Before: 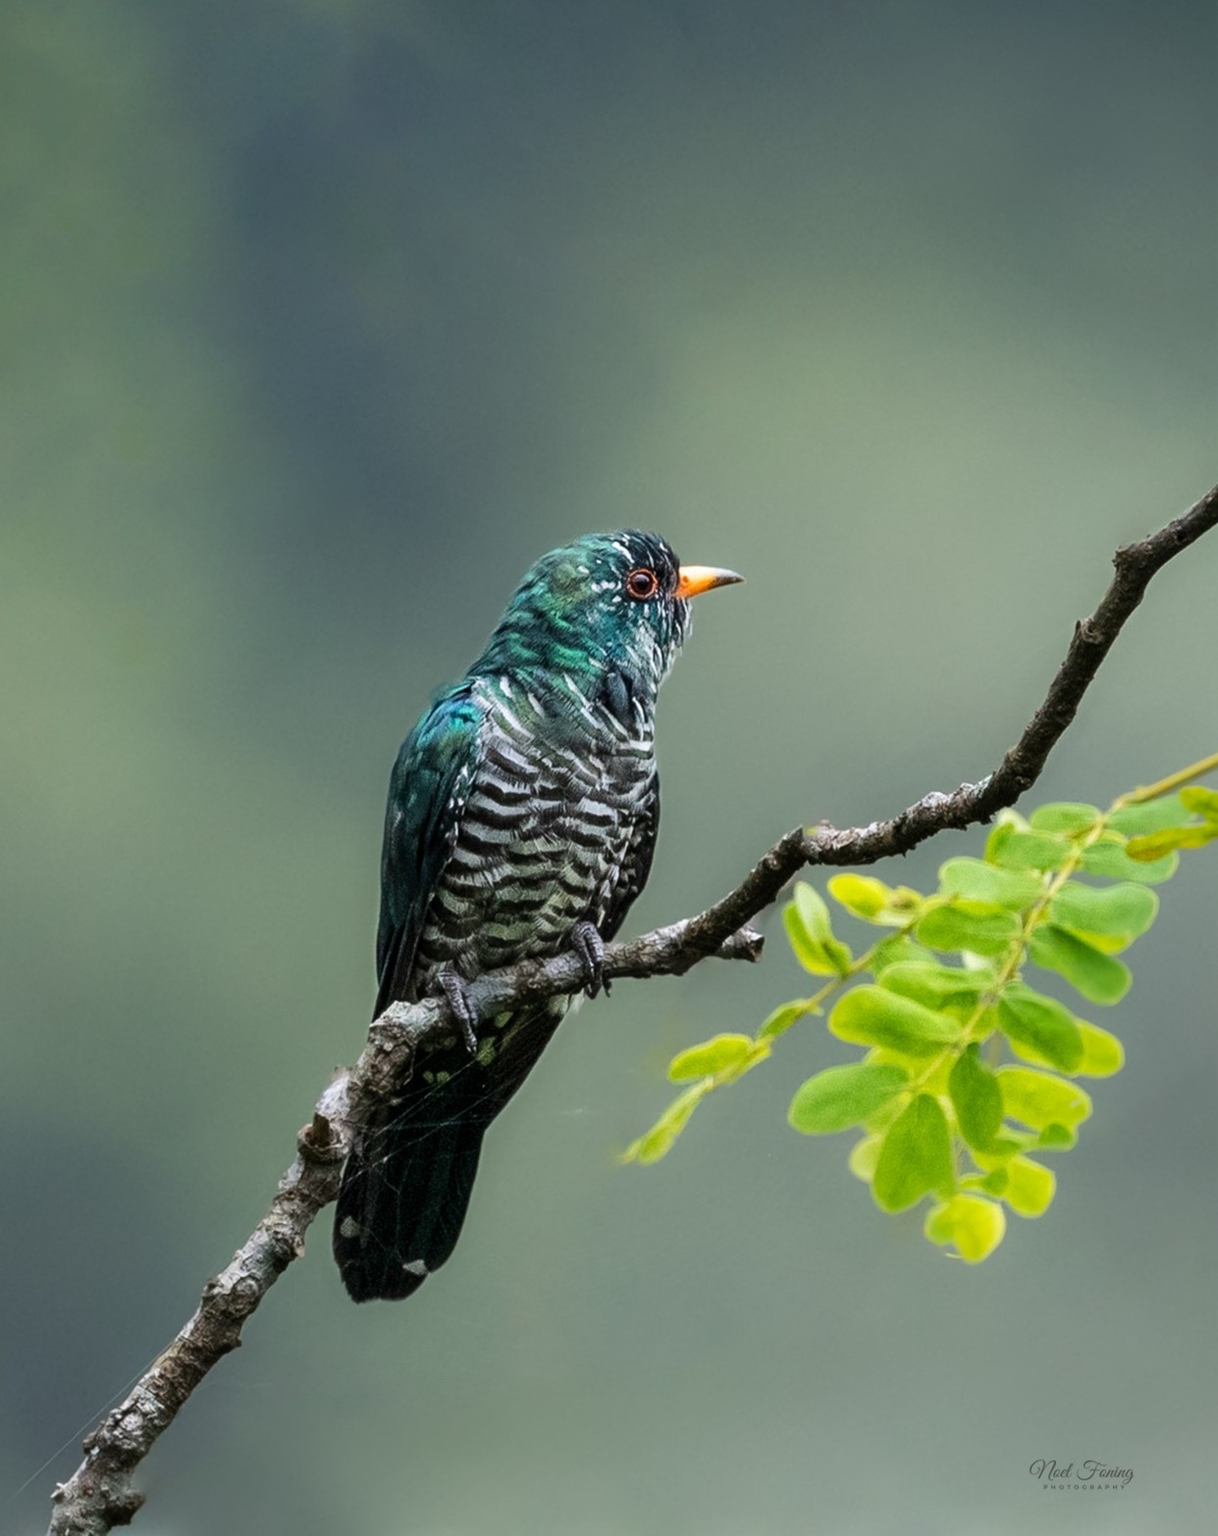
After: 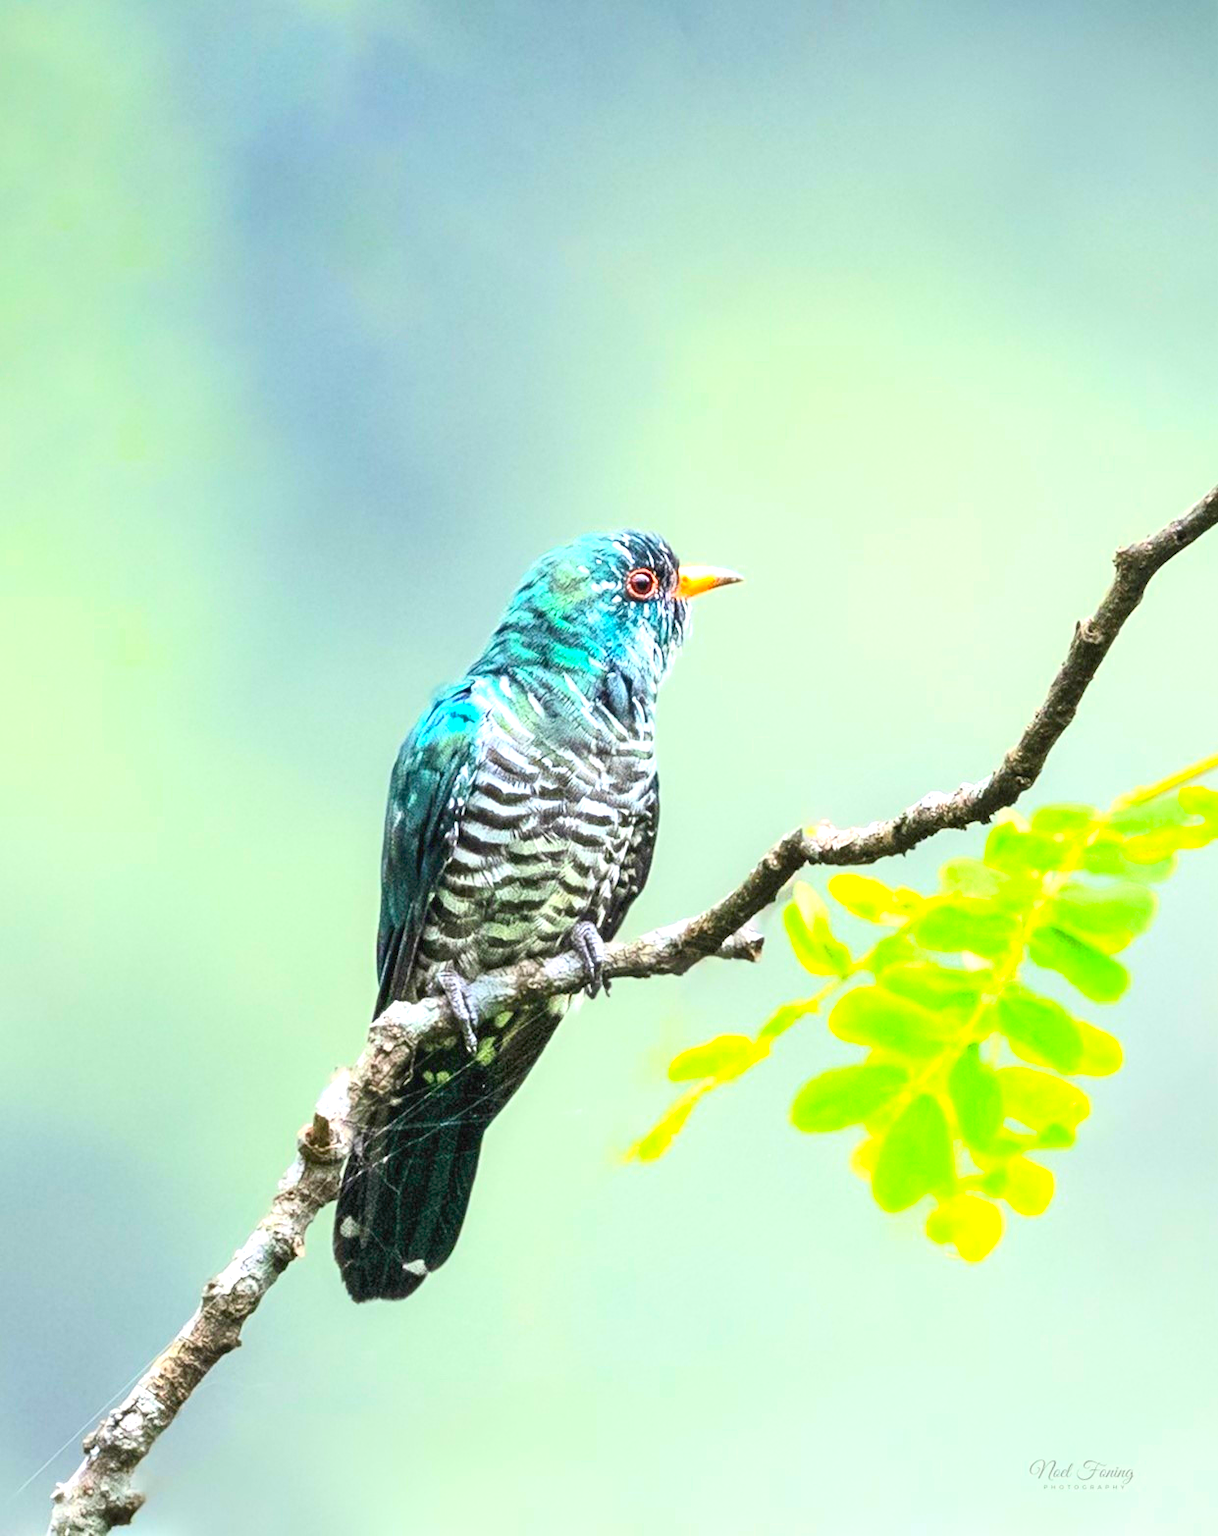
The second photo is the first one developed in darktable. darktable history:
tone equalizer: -7 EV 0.153 EV, -6 EV 0.6 EV, -5 EV 1.17 EV, -4 EV 1.31 EV, -3 EV 1.13 EV, -2 EV 0.6 EV, -1 EV 0.146 EV, smoothing diameter 24.86%, edges refinement/feathering 8.12, preserve details guided filter
exposure: black level correction 0, exposure 1.574 EV, compensate highlight preservation false
contrast brightness saturation: contrast 0.243, brightness 0.248, saturation 0.394
